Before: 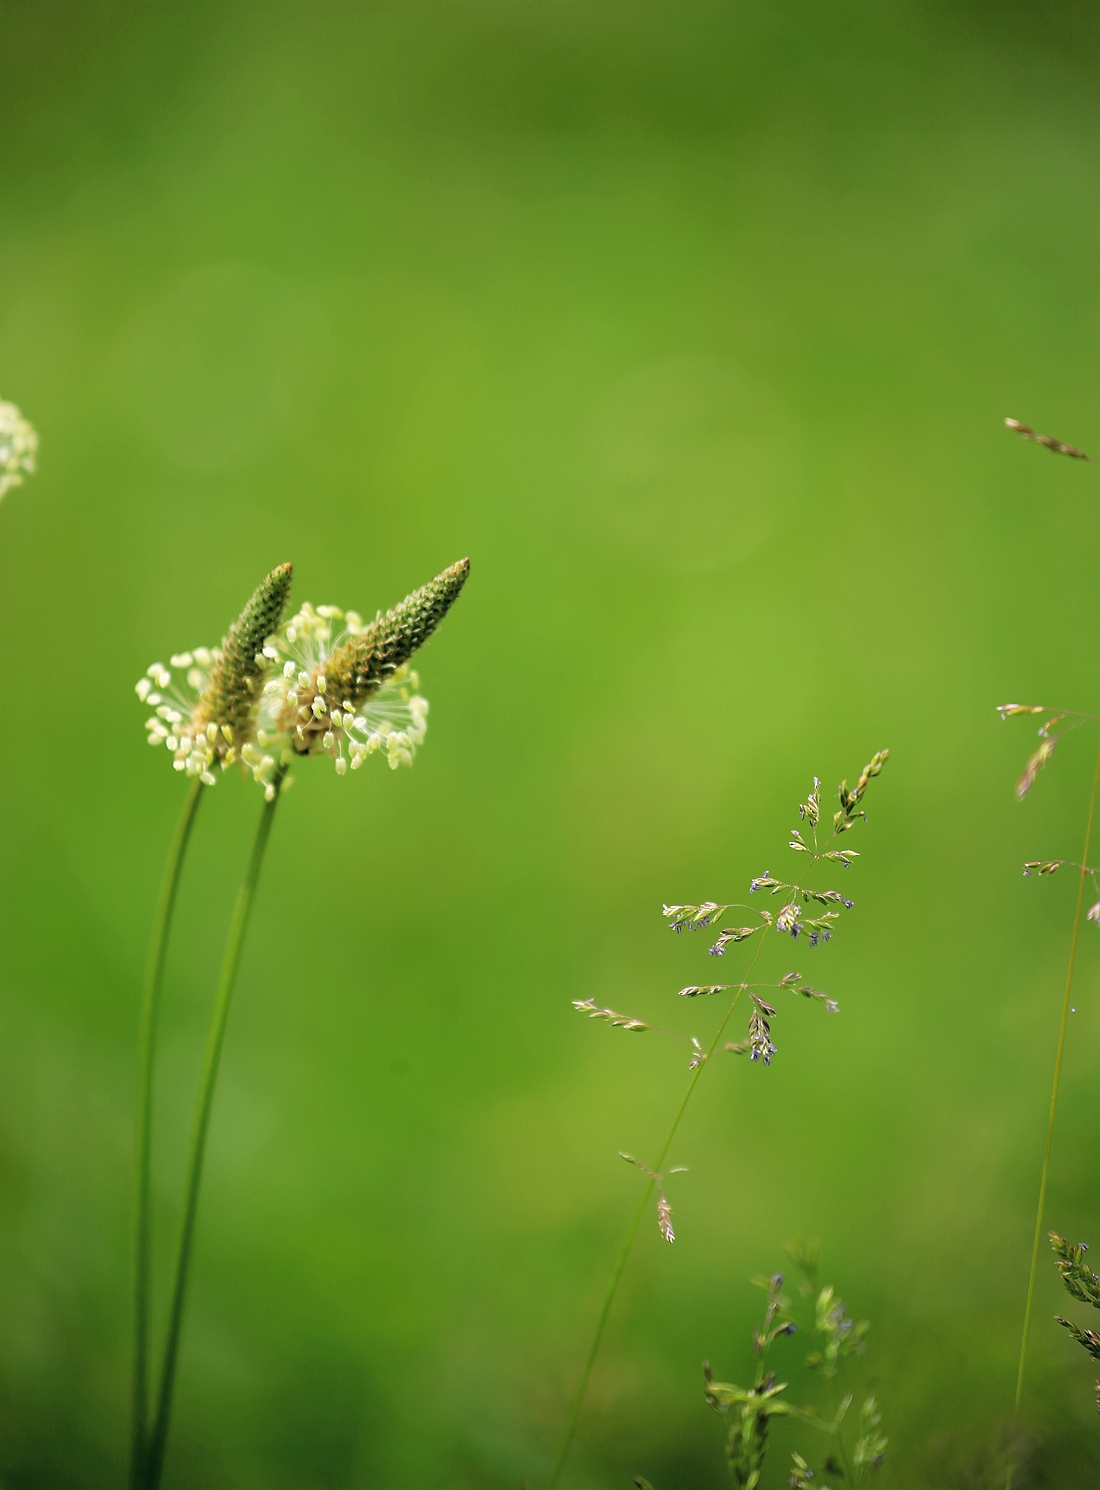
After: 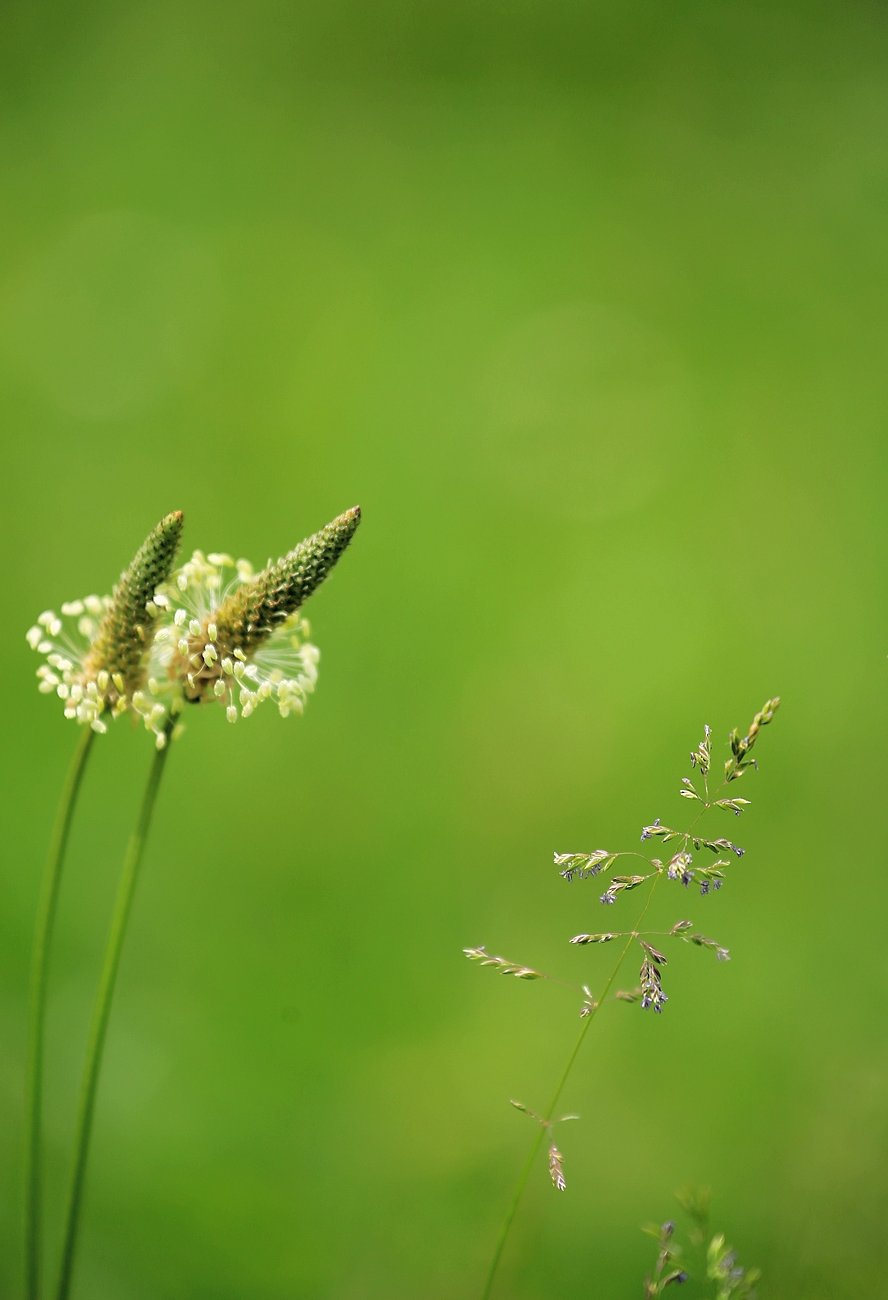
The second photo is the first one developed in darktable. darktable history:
vignetting: fall-off start 116.61%, fall-off radius 58%, brightness -0.575
crop: left 9.934%, top 3.515%, right 9.282%, bottom 9.229%
